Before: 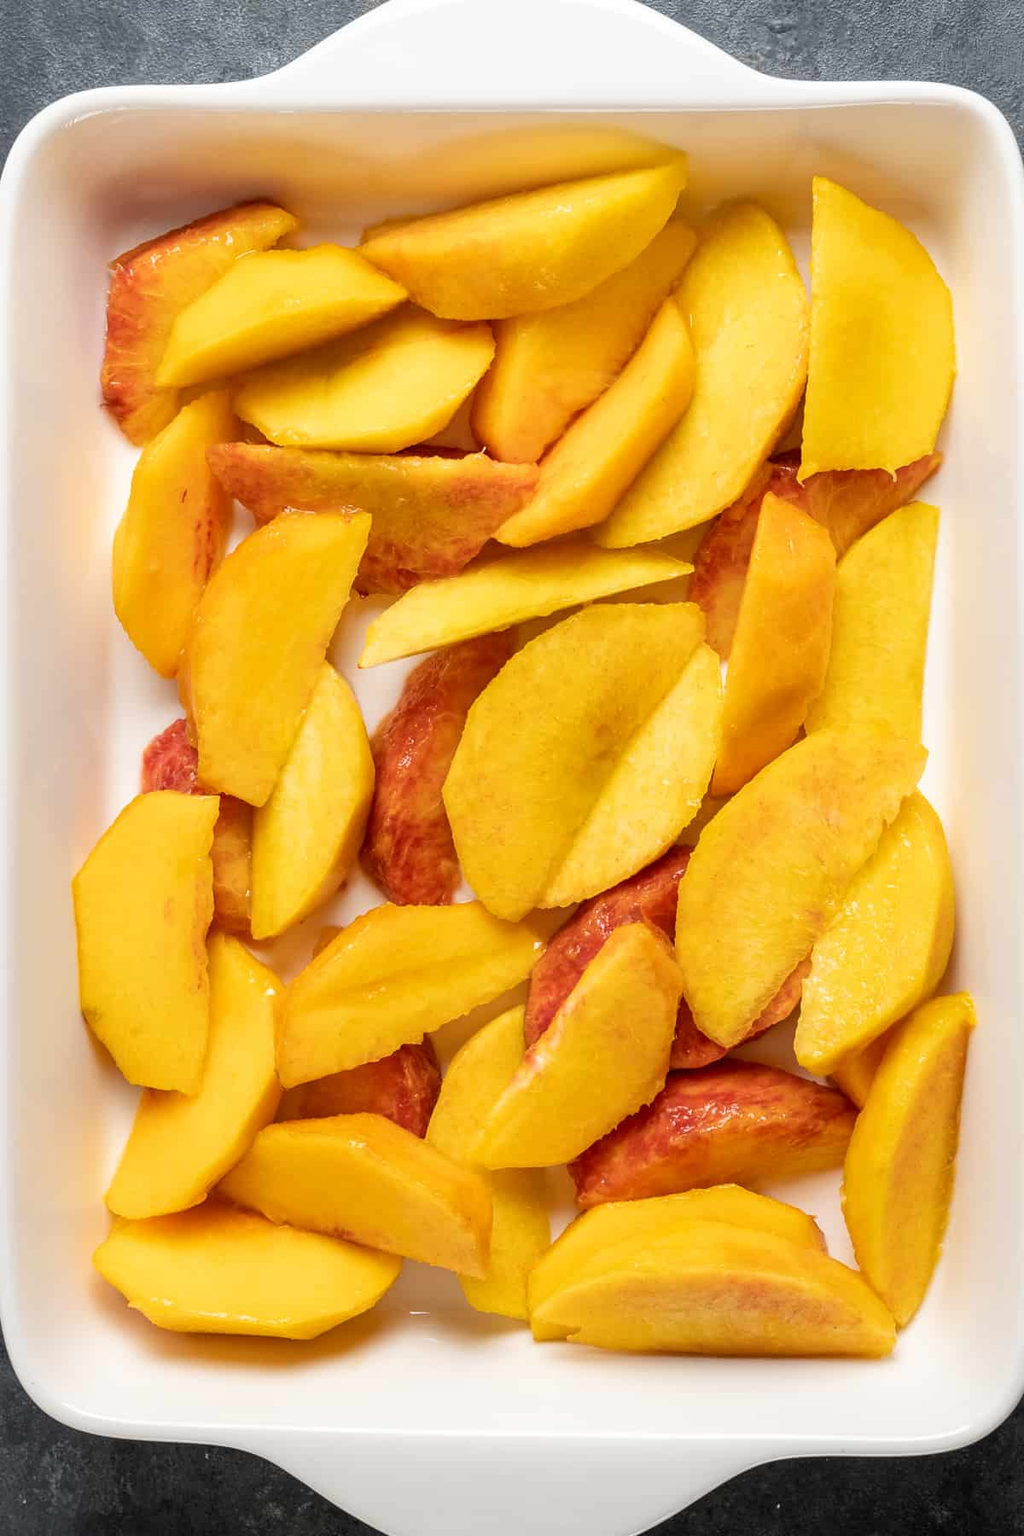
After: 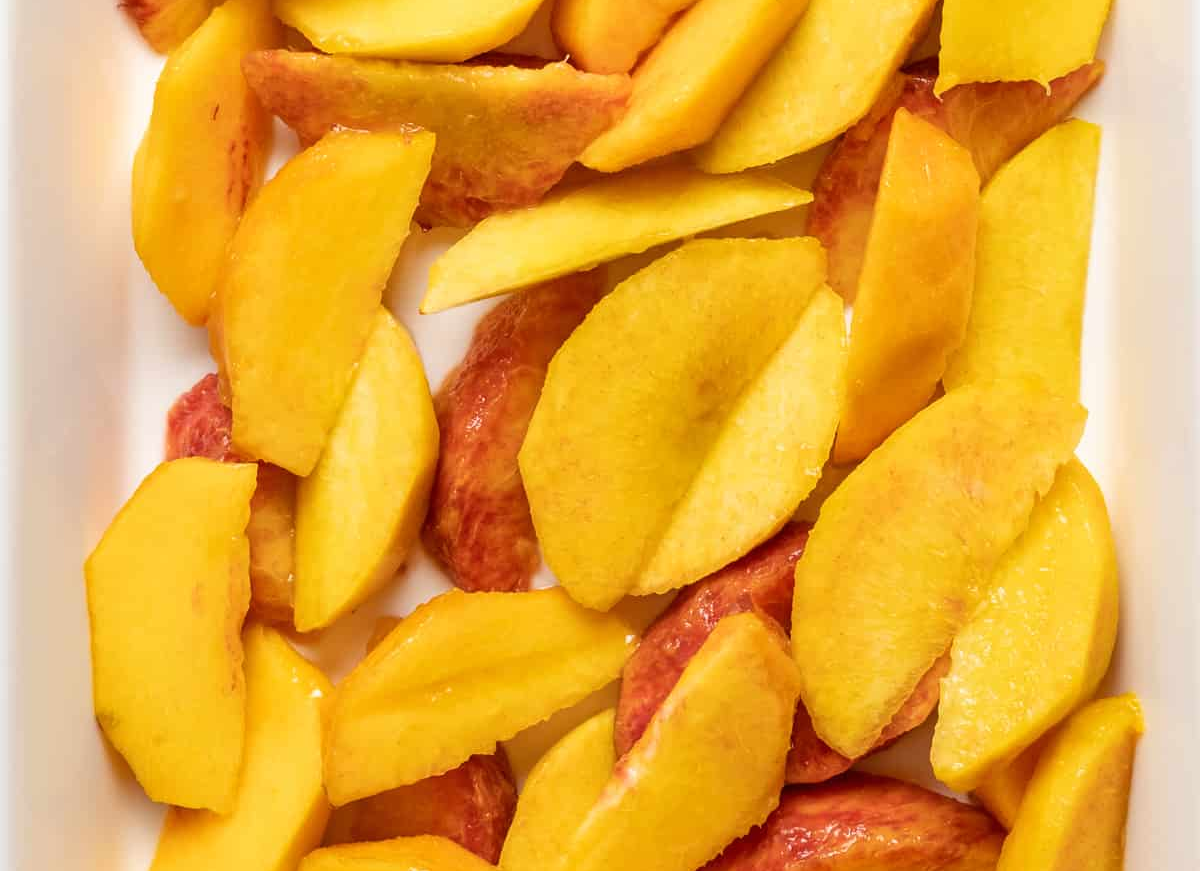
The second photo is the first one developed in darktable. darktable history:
exposure: black level correction 0, compensate exposure bias true, compensate highlight preservation false
crop and rotate: top 26.056%, bottom 25.543%
